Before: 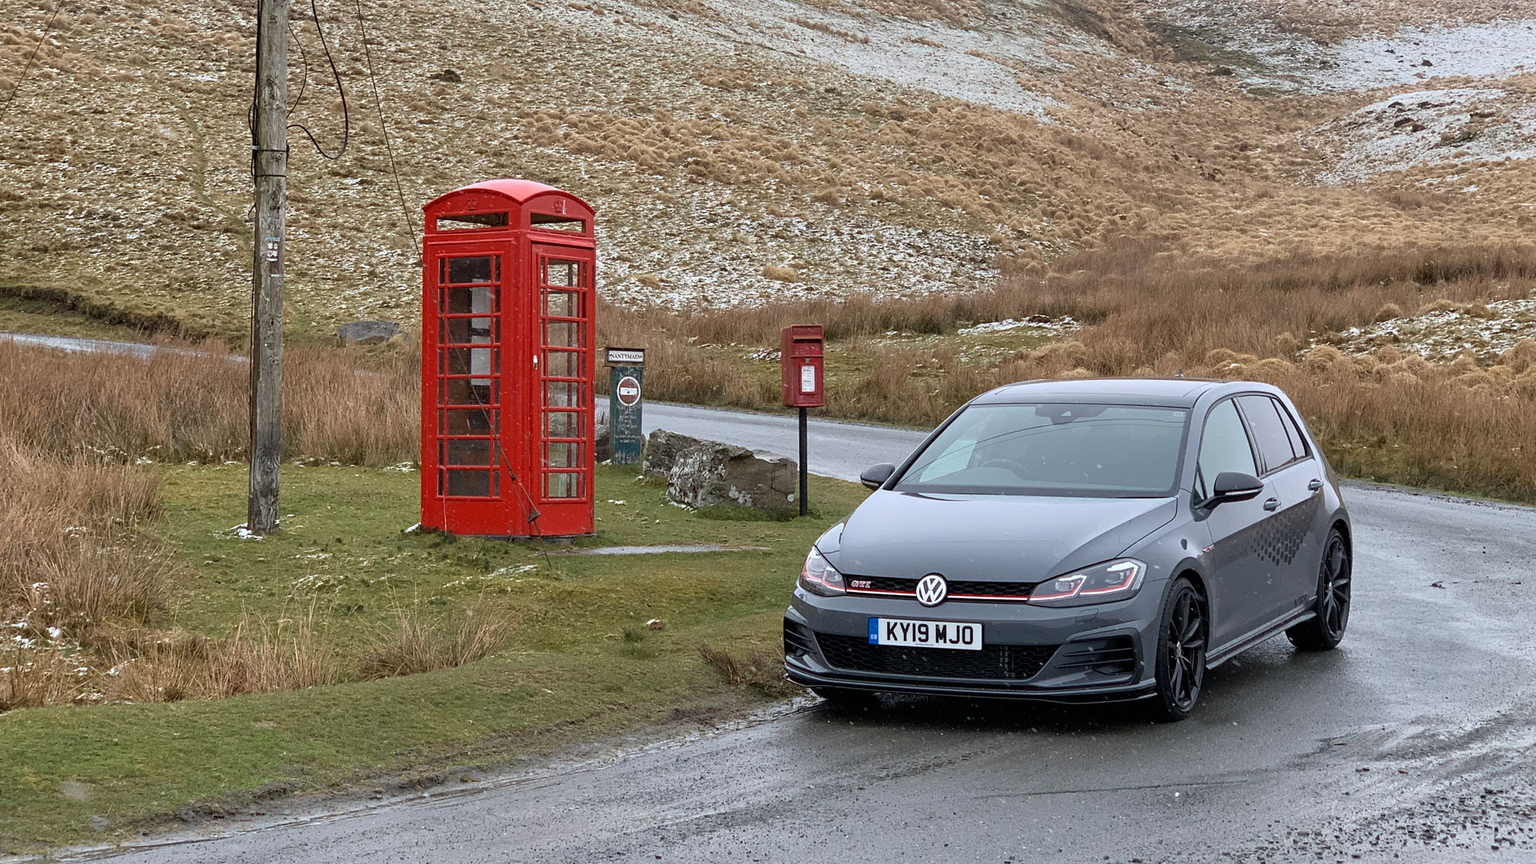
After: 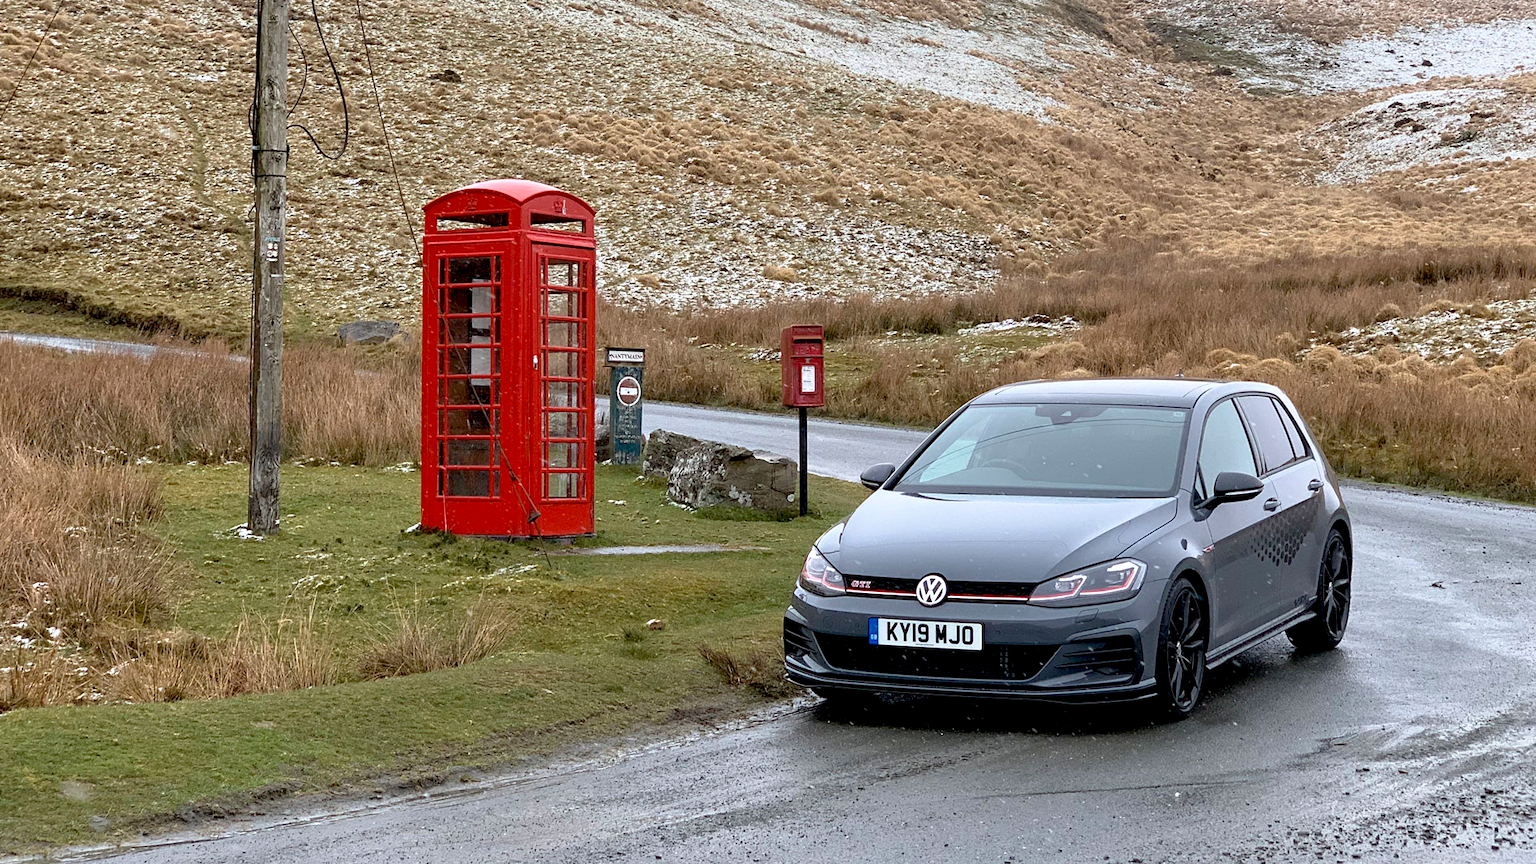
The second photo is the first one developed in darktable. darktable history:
base curve: curves: ch0 [(0.017, 0) (0.425, 0.441) (0.844, 0.933) (1, 1)], preserve colors none
exposure: exposure 0.162 EV, compensate highlight preservation false
